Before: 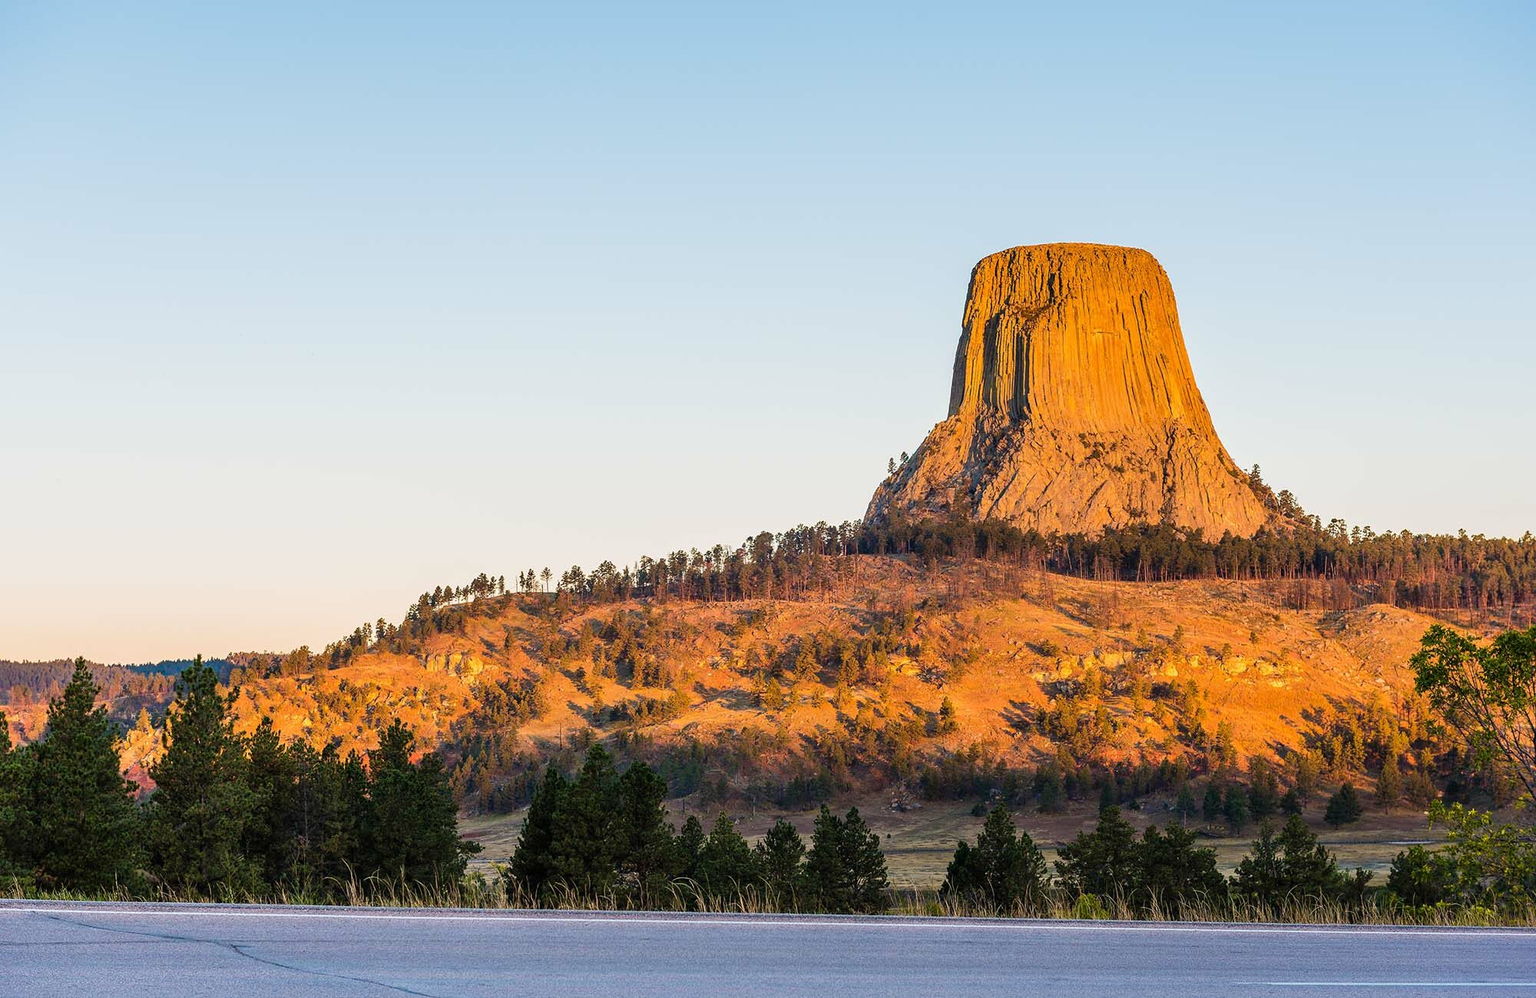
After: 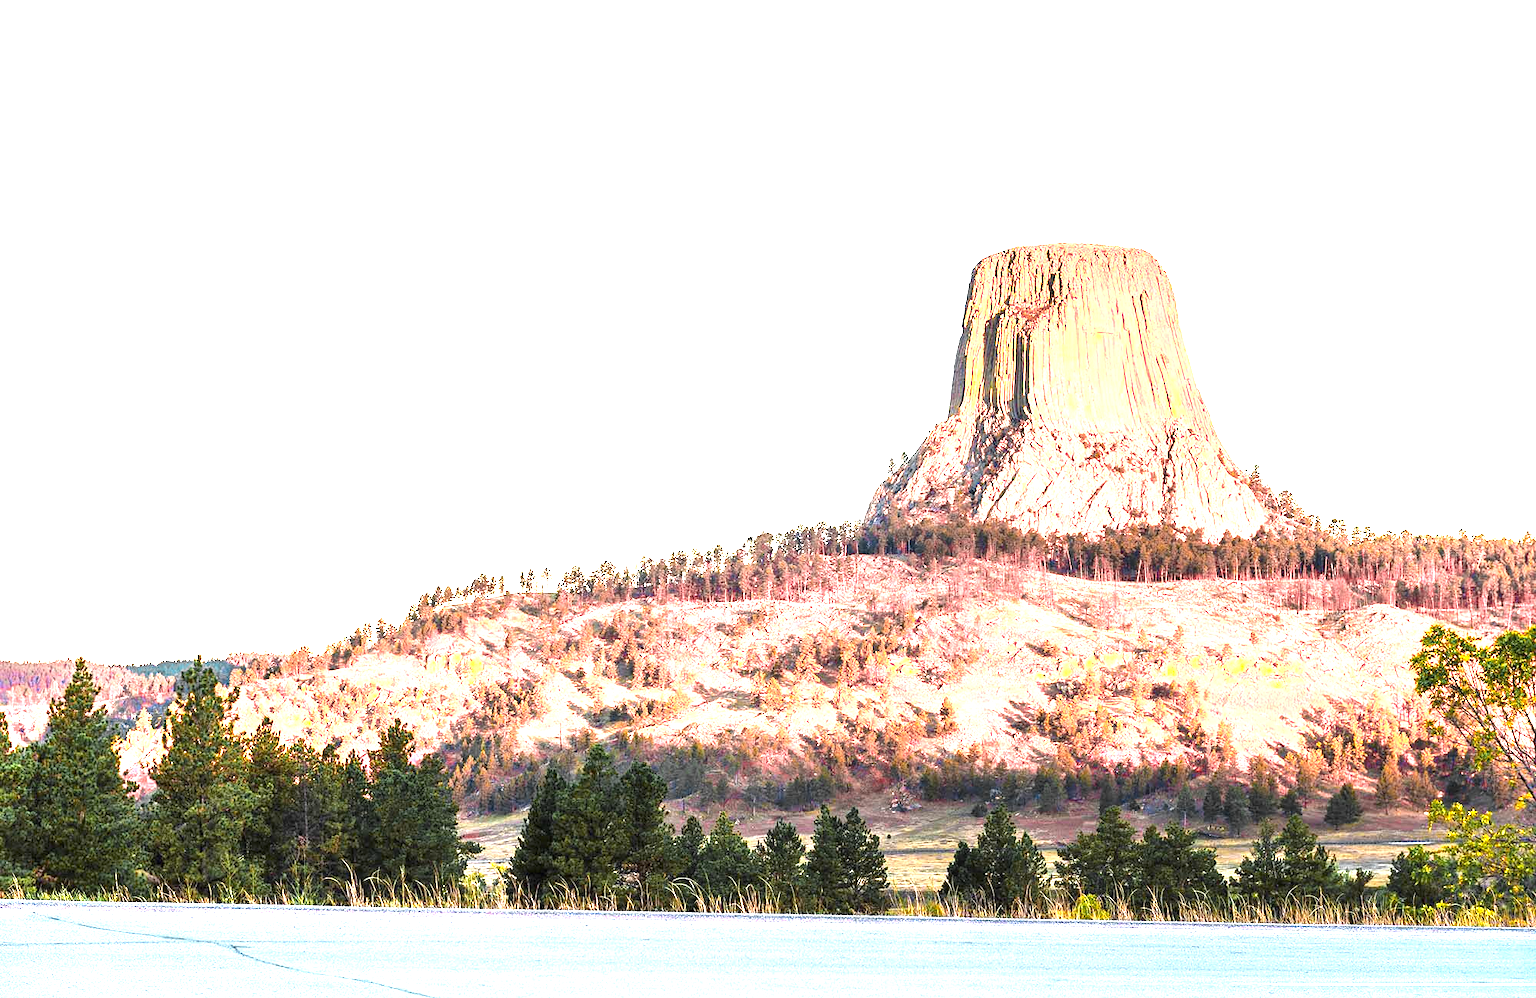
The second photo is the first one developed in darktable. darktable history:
color zones: curves: ch0 [(0.257, 0.558) (0.75, 0.565)]; ch1 [(0.004, 0.857) (0.14, 0.416) (0.257, 0.695) (0.442, 0.032) (0.736, 0.266) (0.891, 0.741)]; ch2 [(0, 0.623) (0.112, 0.436) (0.271, 0.474) (0.516, 0.64) (0.743, 0.286)]
exposure: black level correction 0, exposure 1.924 EV, compensate exposure bias true, compensate highlight preservation false
